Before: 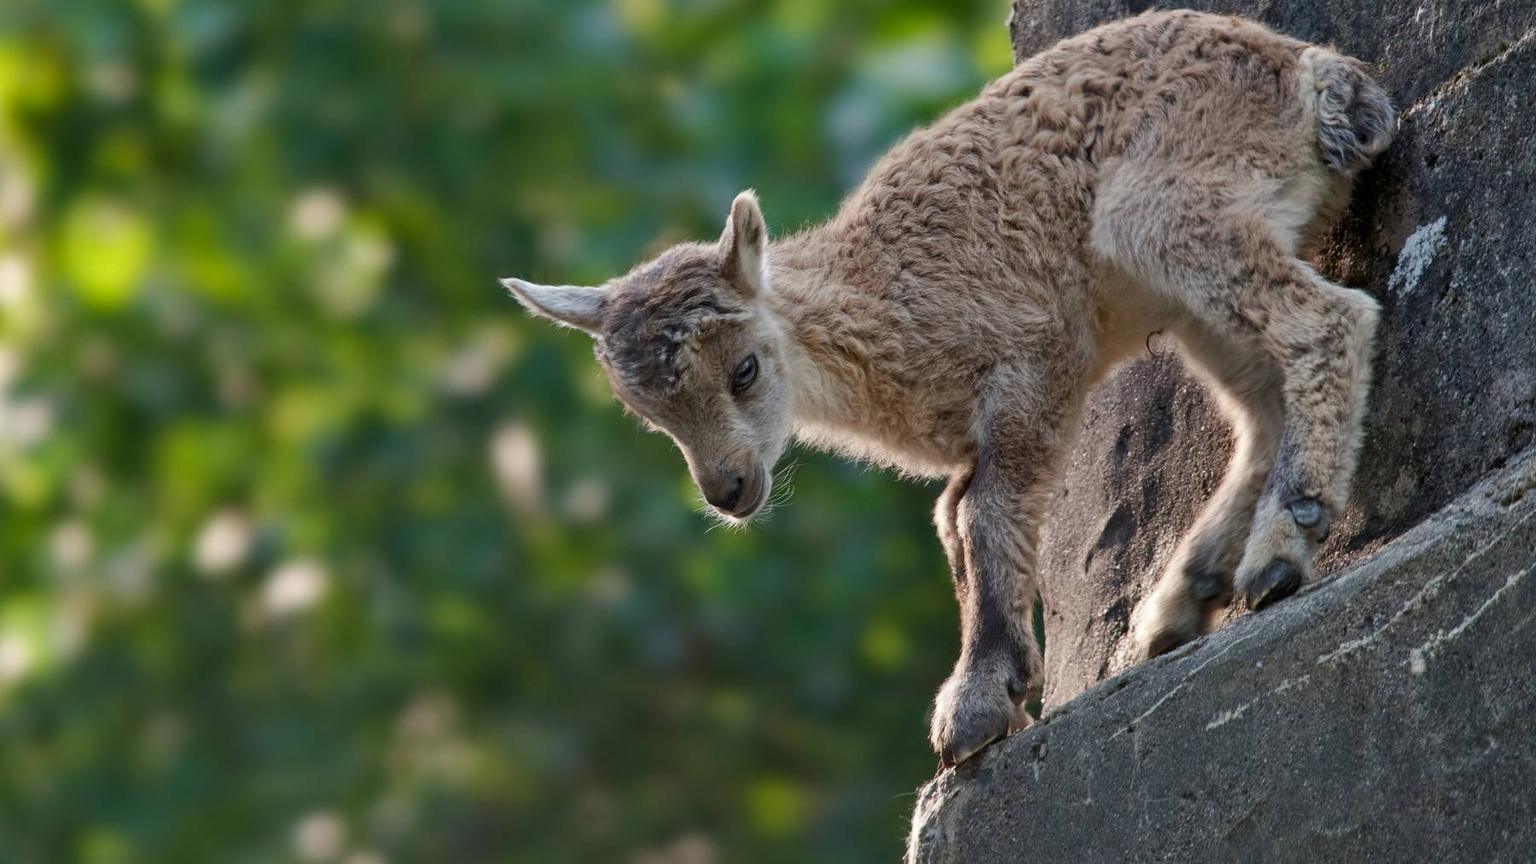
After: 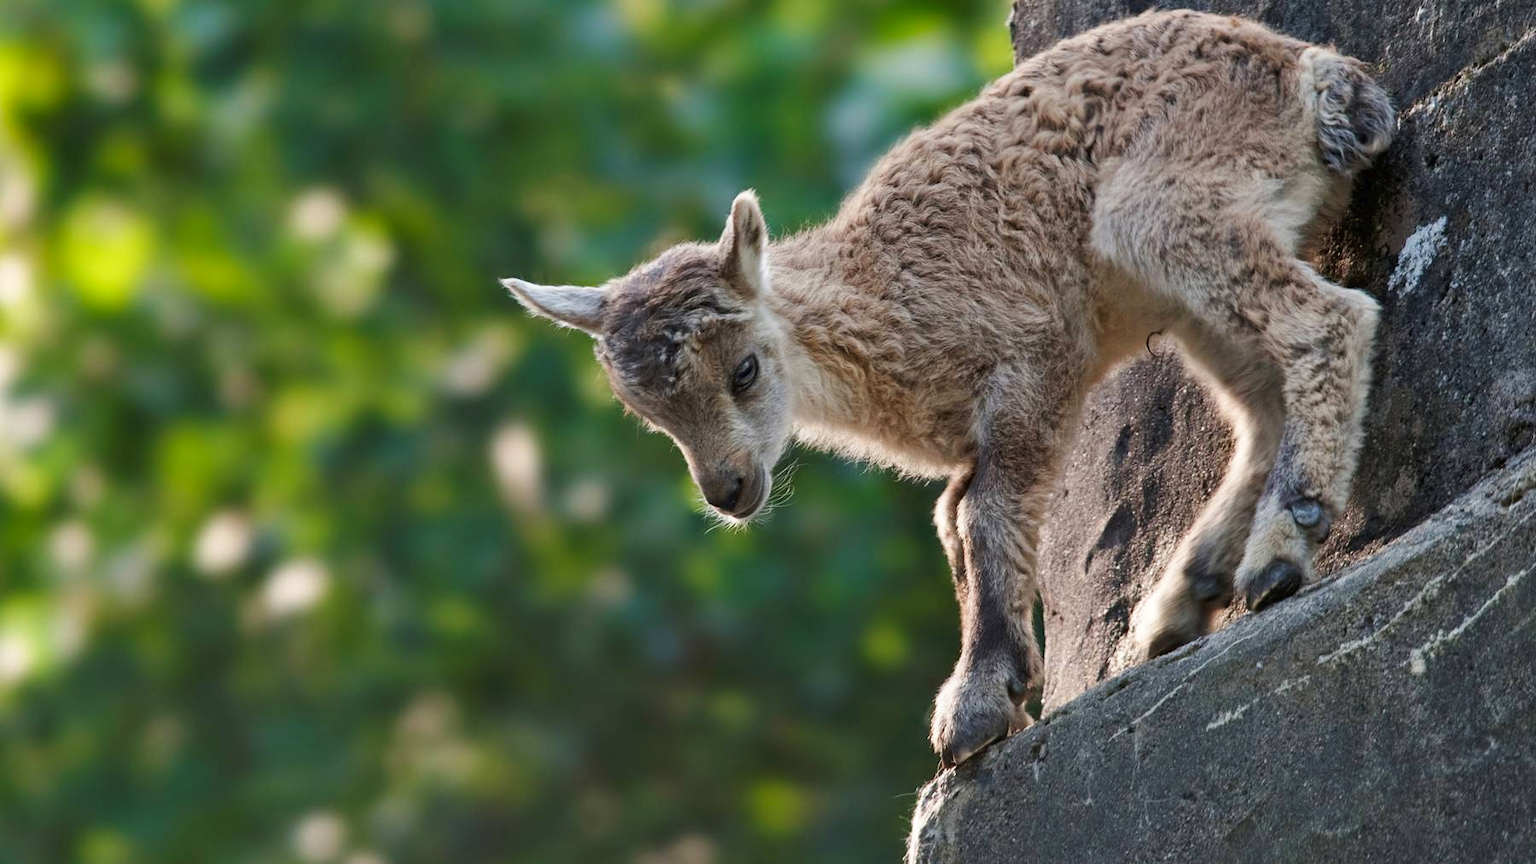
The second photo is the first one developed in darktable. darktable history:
white balance: emerald 1
tone curve: curves: ch0 [(0, 0) (0.003, 0.019) (0.011, 0.022) (0.025, 0.03) (0.044, 0.049) (0.069, 0.08) (0.1, 0.111) (0.136, 0.144) (0.177, 0.189) (0.224, 0.23) (0.277, 0.285) (0.335, 0.356) (0.399, 0.428) (0.468, 0.511) (0.543, 0.597) (0.623, 0.682) (0.709, 0.773) (0.801, 0.865) (0.898, 0.945) (1, 1)], preserve colors none
